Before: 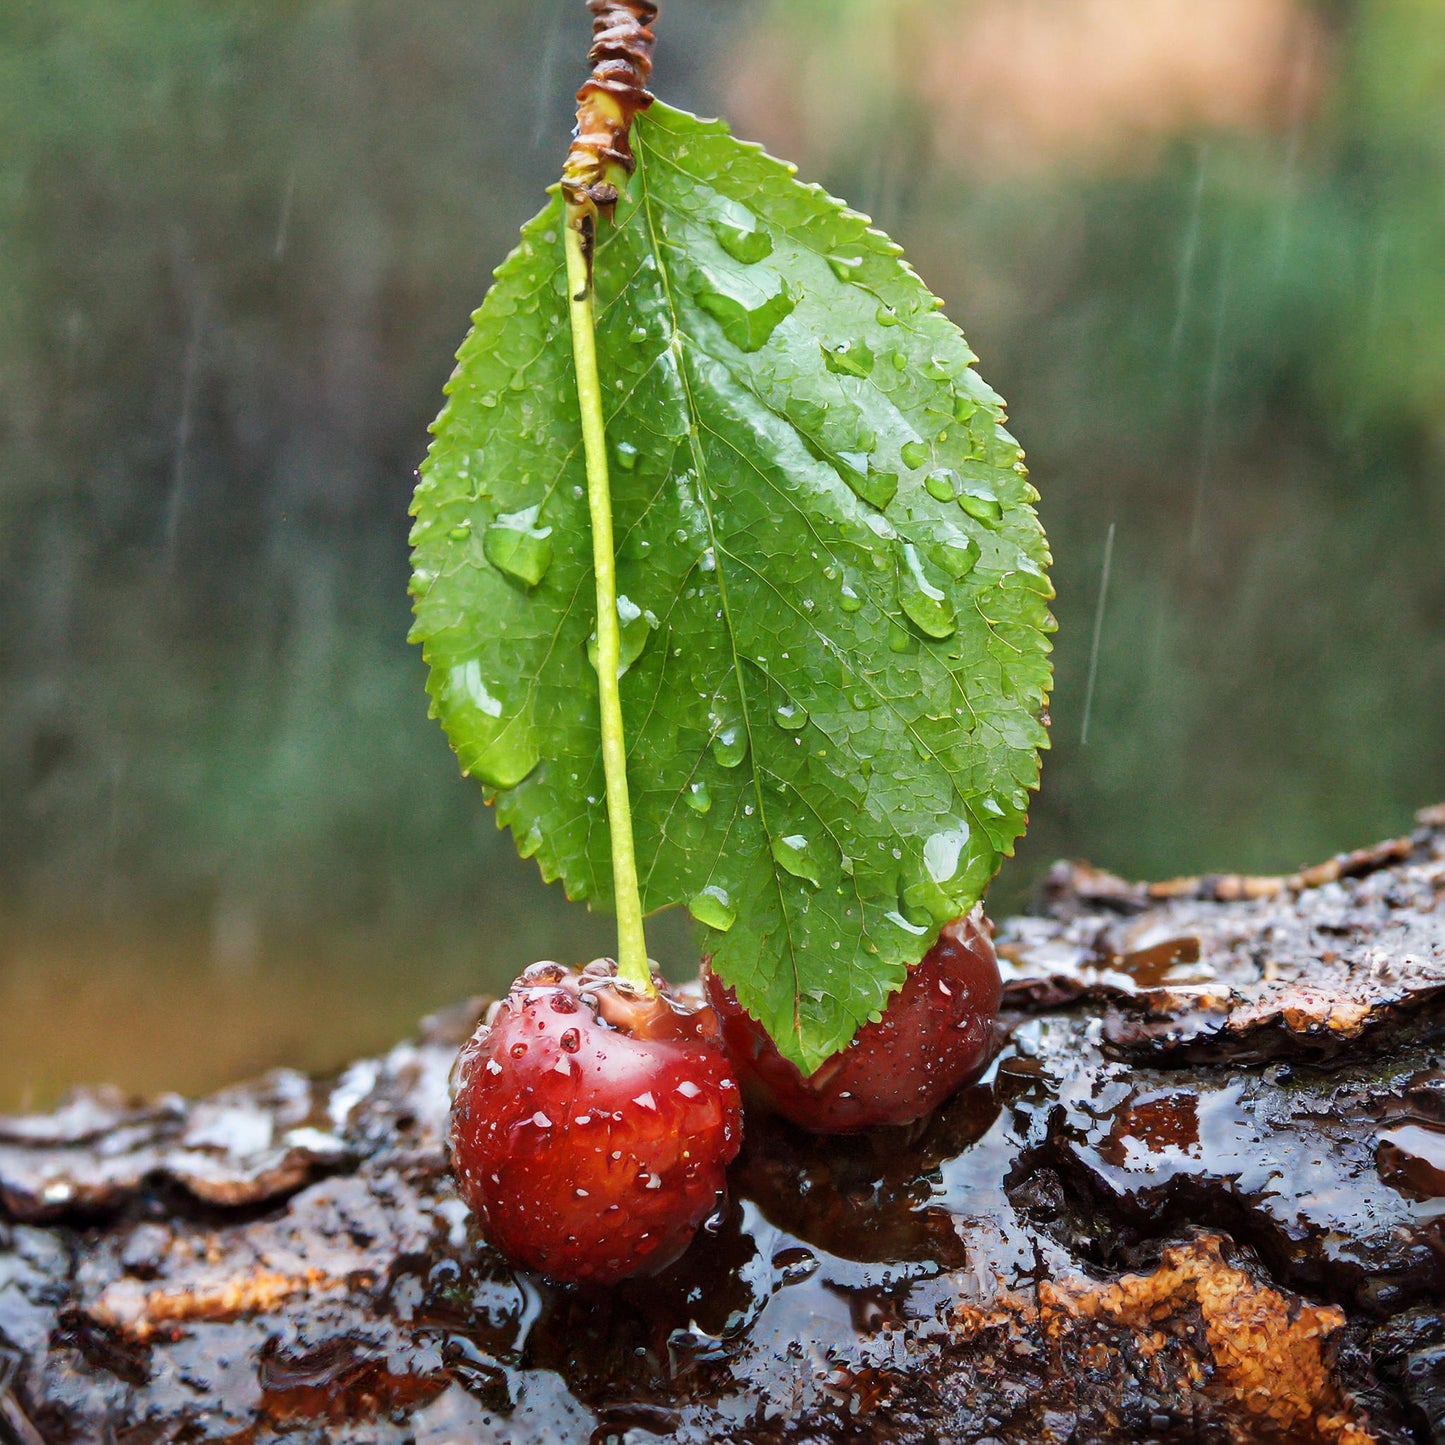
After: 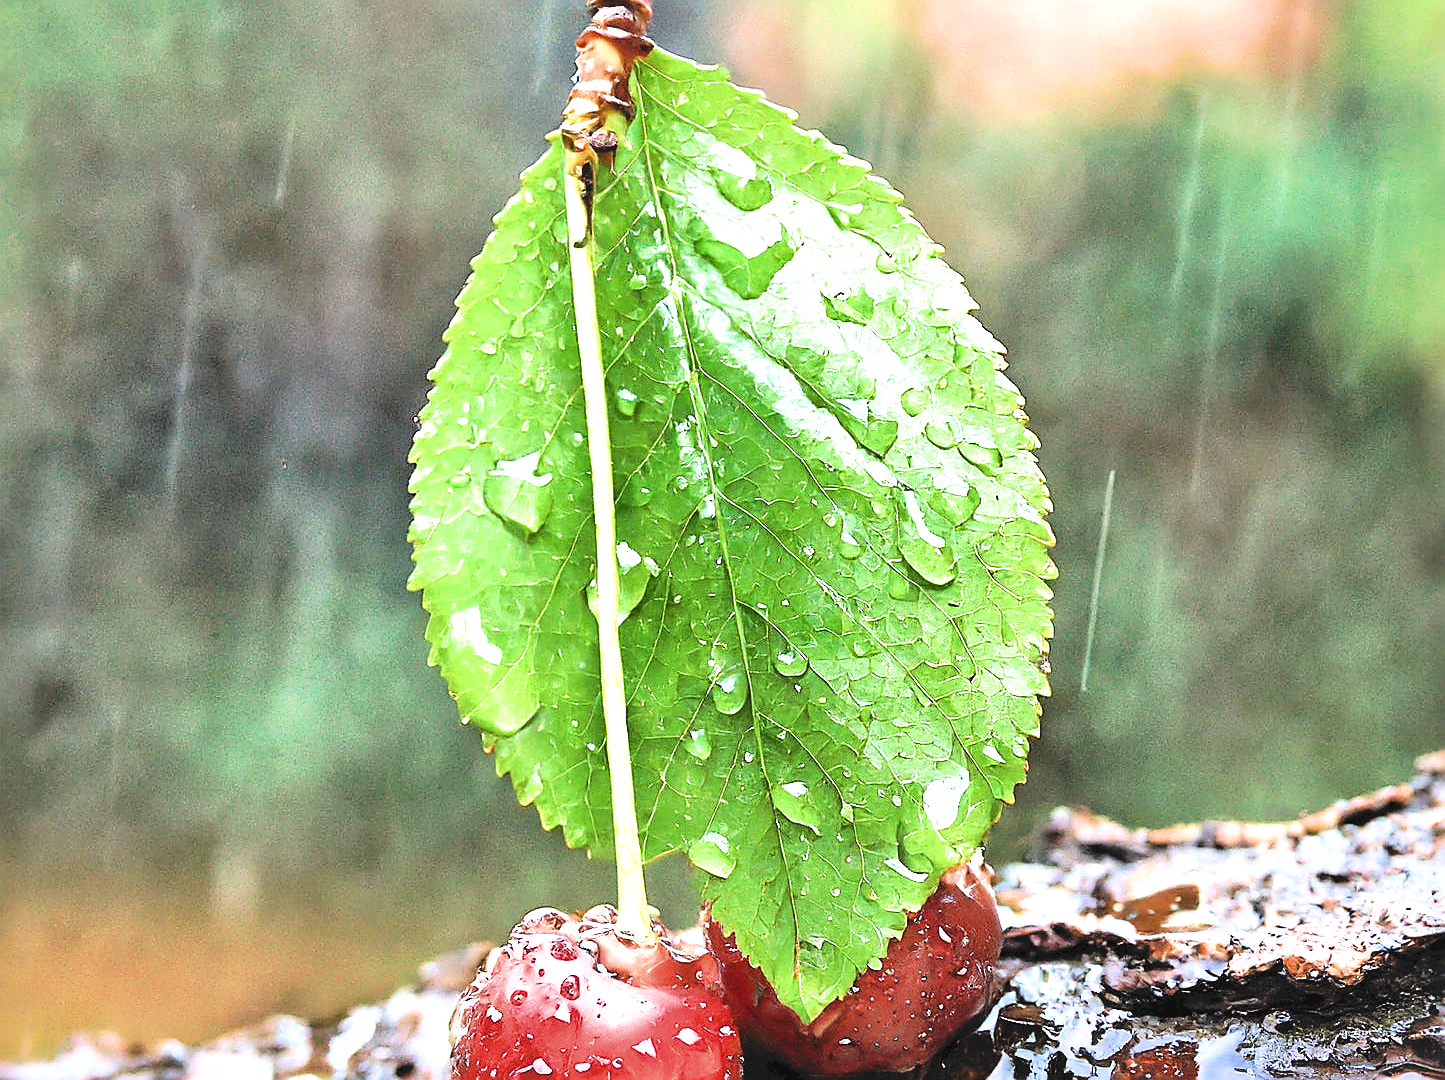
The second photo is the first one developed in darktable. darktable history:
crop: top 3.677%, bottom 21.571%
exposure: black level correction 0, exposure 1.633 EV, compensate exposure bias true, compensate highlight preservation false
sharpen: radius 1.407, amount 1.242, threshold 0.606
tone curve: curves: ch0 [(0, 0) (0.003, 0.126) (0.011, 0.129) (0.025, 0.133) (0.044, 0.143) (0.069, 0.155) (0.1, 0.17) (0.136, 0.189) (0.177, 0.217) (0.224, 0.25) (0.277, 0.293) (0.335, 0.346) (0.399, 0.398) (0.468, 0.456) (0.543, 0.517) (0.623, 0.583) (0.709, 0.659) (0.801, 0.756) (0.898, 0.856) (1, 1)], preserve colors none
local contrast: mode bilateral grid, contrast 99, coarseness 99, detail 165%, midtone range 0.2
filmic rgb: black relative exposure -5.02 EV, white relative exposure 4 EV, threshold 5.98 EV, hardness 2.88, contrast 1.3, highlights saturation mix -28.92%, color science v6 (2022), iterations of high-quality reconstruction 0, enable highlight reconstruction true
